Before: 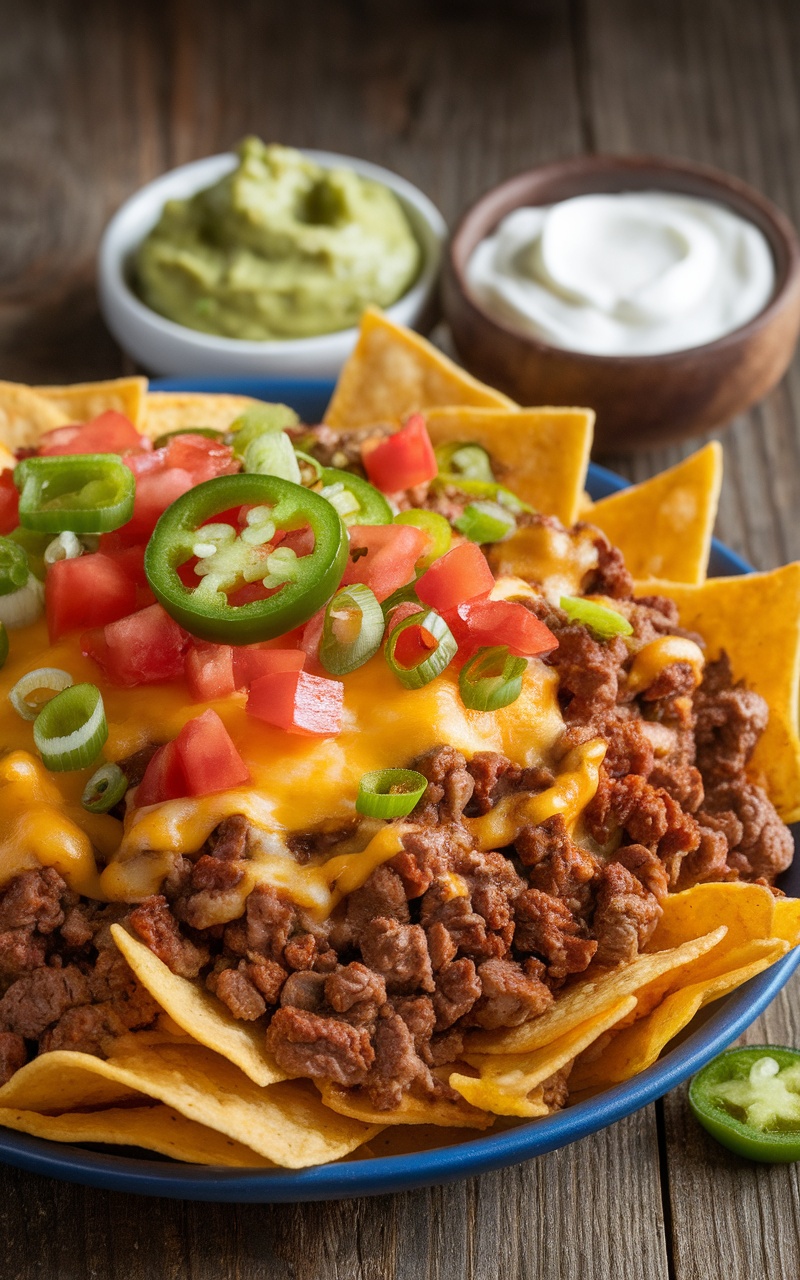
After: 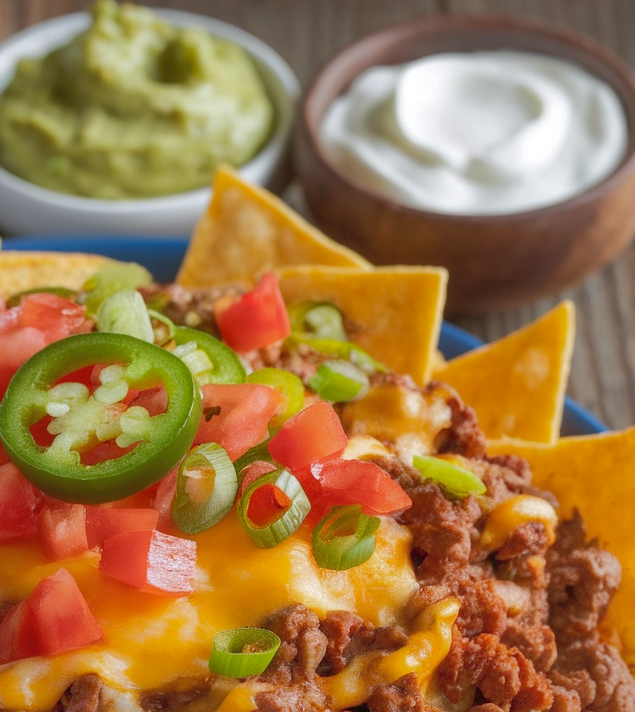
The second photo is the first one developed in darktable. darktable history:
crop: left 18.38%, top 11.092%, right 2.134%, bottom 33.217%
tone equalizer: -8 EV -1.84 EV, -7 EV -1.16 EV, -6 EV -1.62 EV, smoothing diameter 25%, edges refinement/feathering 10, preserve details guided filter
shadows and highlights: shadows 60, highlights -60
